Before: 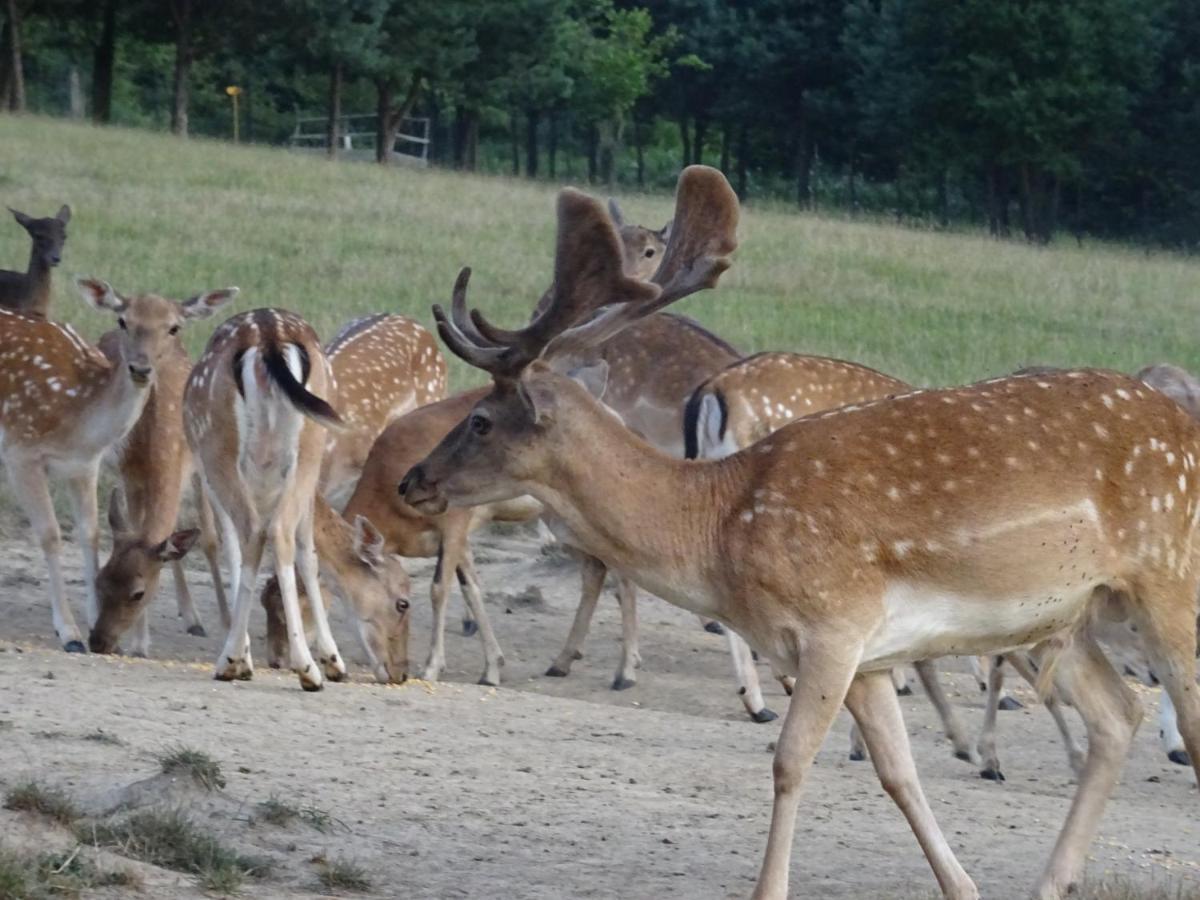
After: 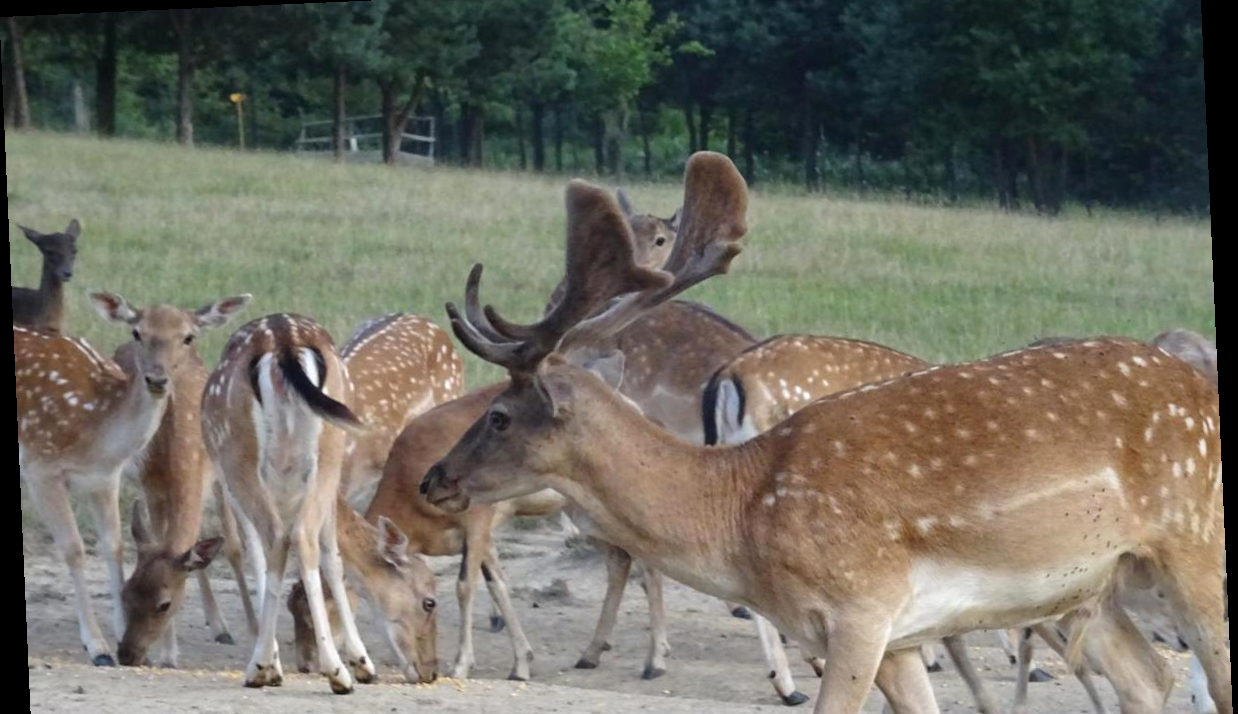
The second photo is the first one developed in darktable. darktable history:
crop: top 3.857%, bottom 21.132%
exposure: exposure 0.2 EV, compensate highlight preservation false
rotate and perspective: rotation -2.56°, automatic cropping off
